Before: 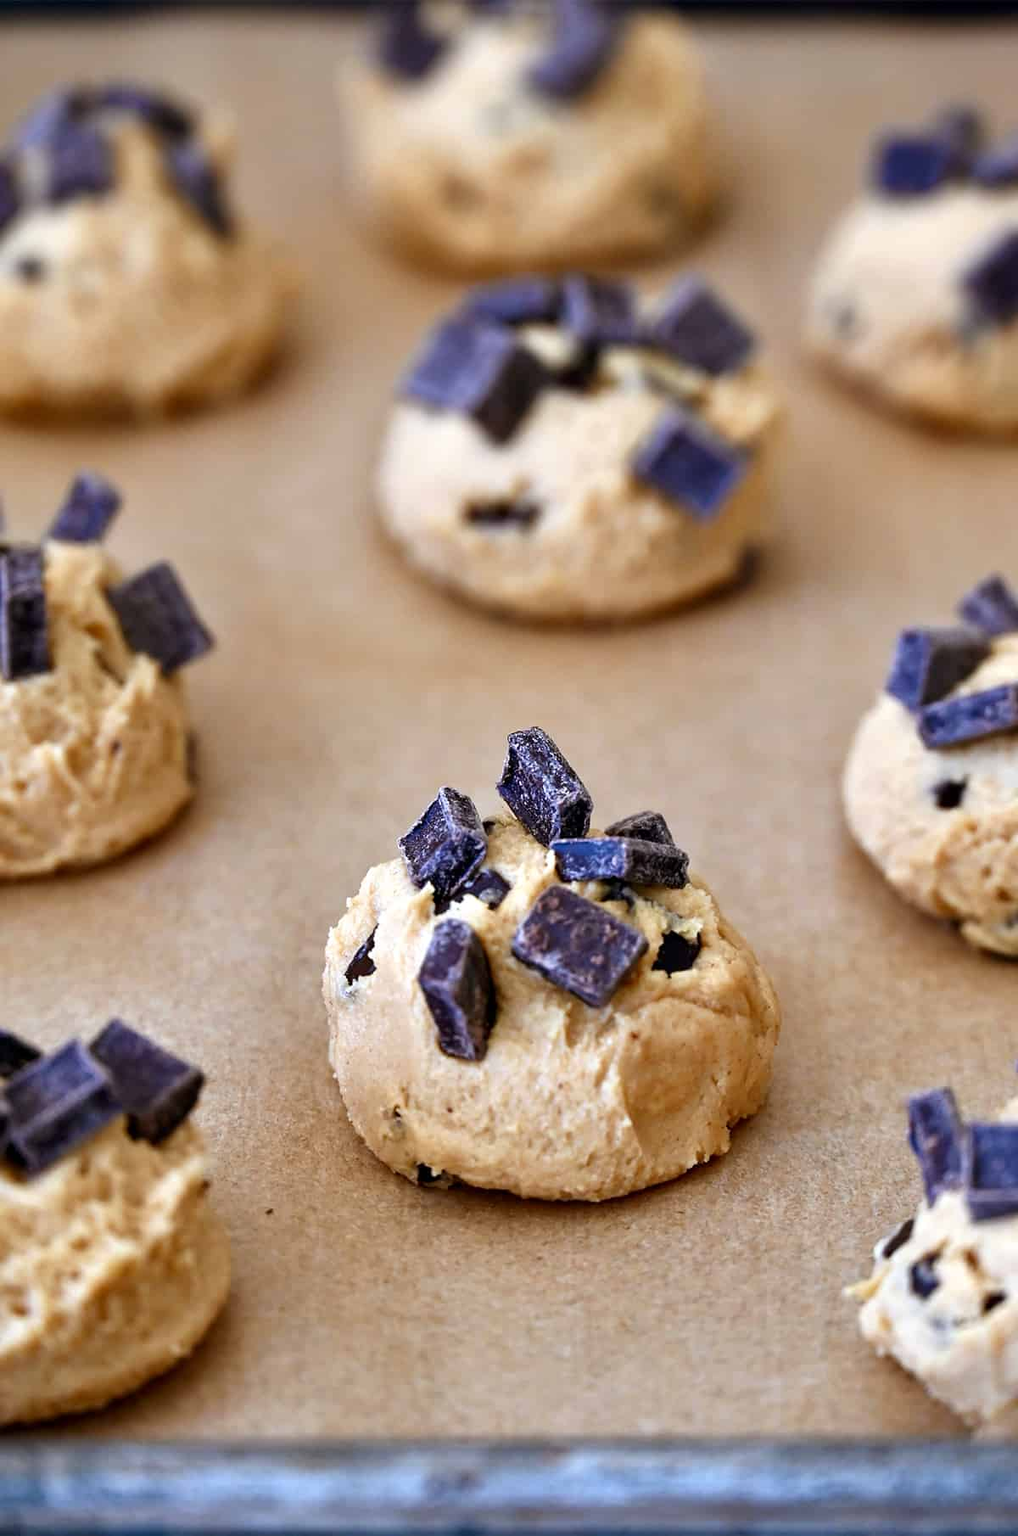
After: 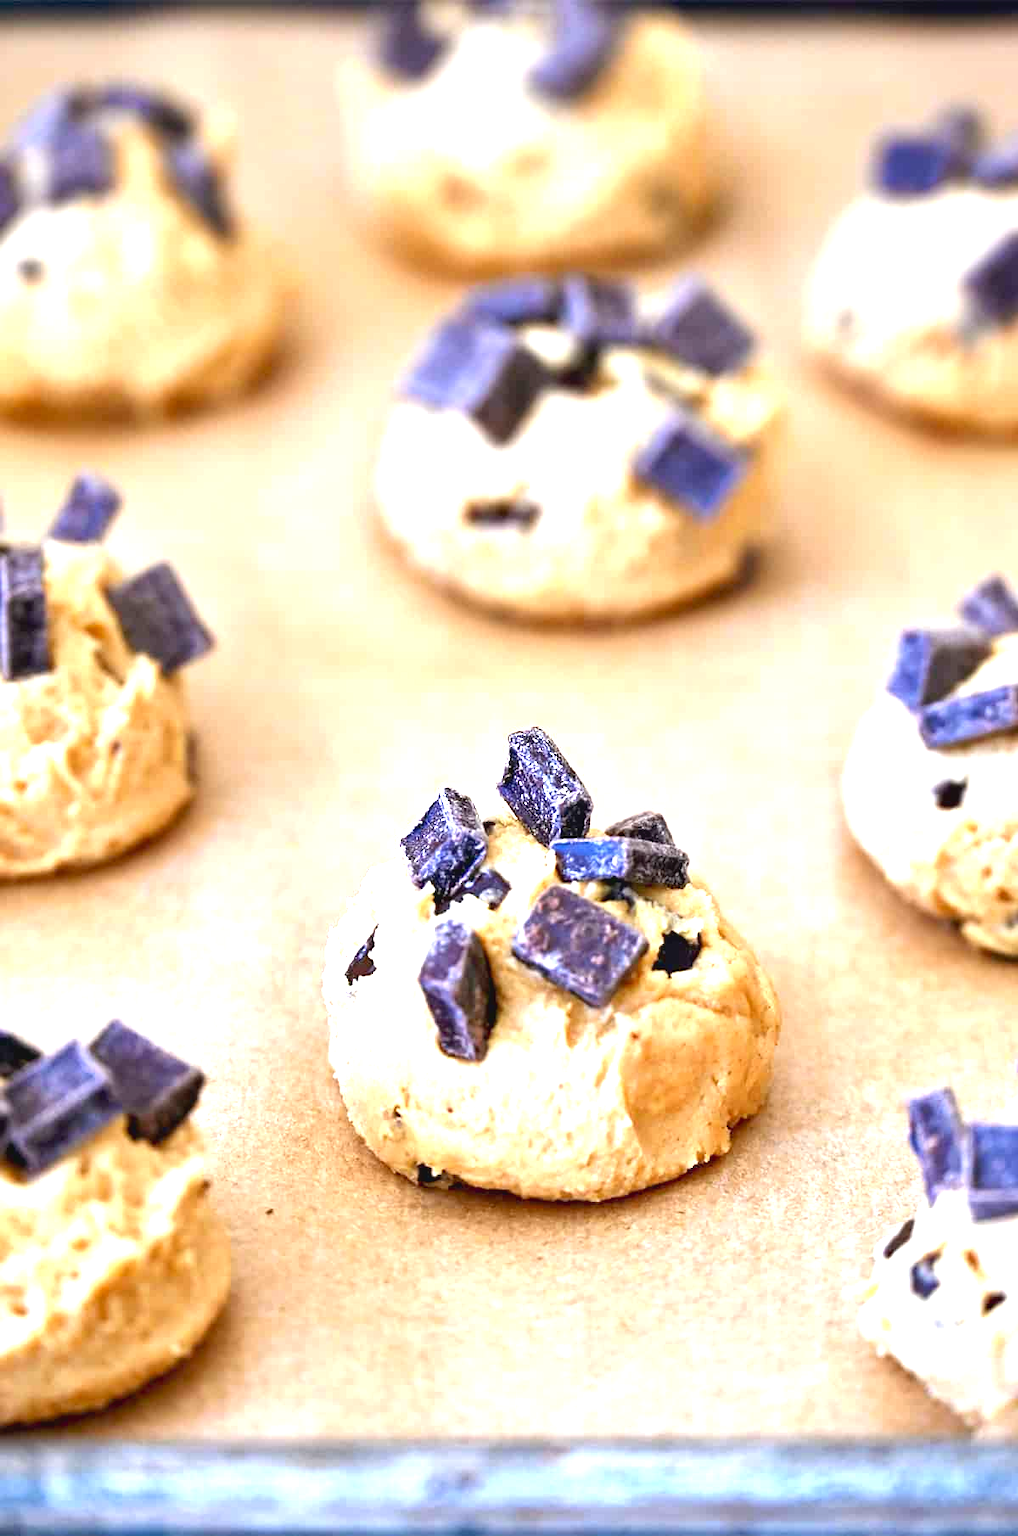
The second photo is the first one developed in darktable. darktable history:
contrast brightness saturation: contrast -0.106
exposure: black level correction 0.001, exposure 1.638 EV, compensate highlight preservation false
